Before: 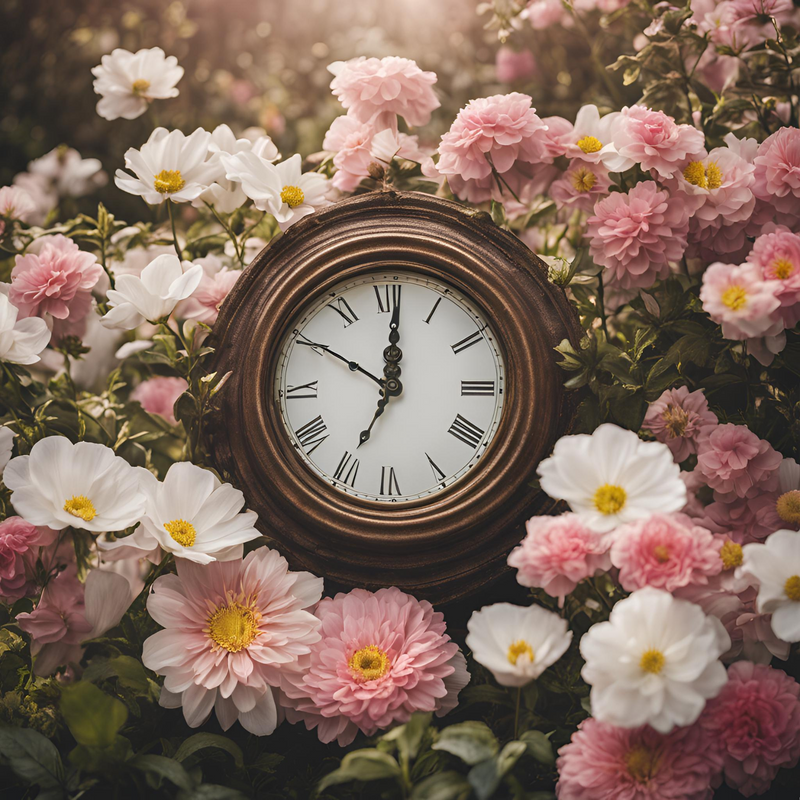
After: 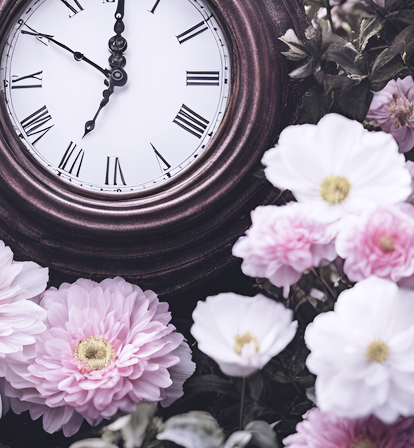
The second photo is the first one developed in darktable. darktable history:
crop: left 34.479%, top 38.822%, right 13.718%, bottom 5.172%
color zones: curves: ch1 [(0, 0.34) (0.143, 0.164) (0.286, 0.152) (0.429, 0.176) (0.571, 0.173) (0.714, 0.188) (0.857, 0.199) (1, 0.34)]
base curve: curves: ch0 [(0, 0) (0.028, 0.03) (0.121, 0.232) (0.46, 0.748) (0.859, 0.968) (1, 1)], preserve colors none
white balance: red 0.98, blue 1.61
